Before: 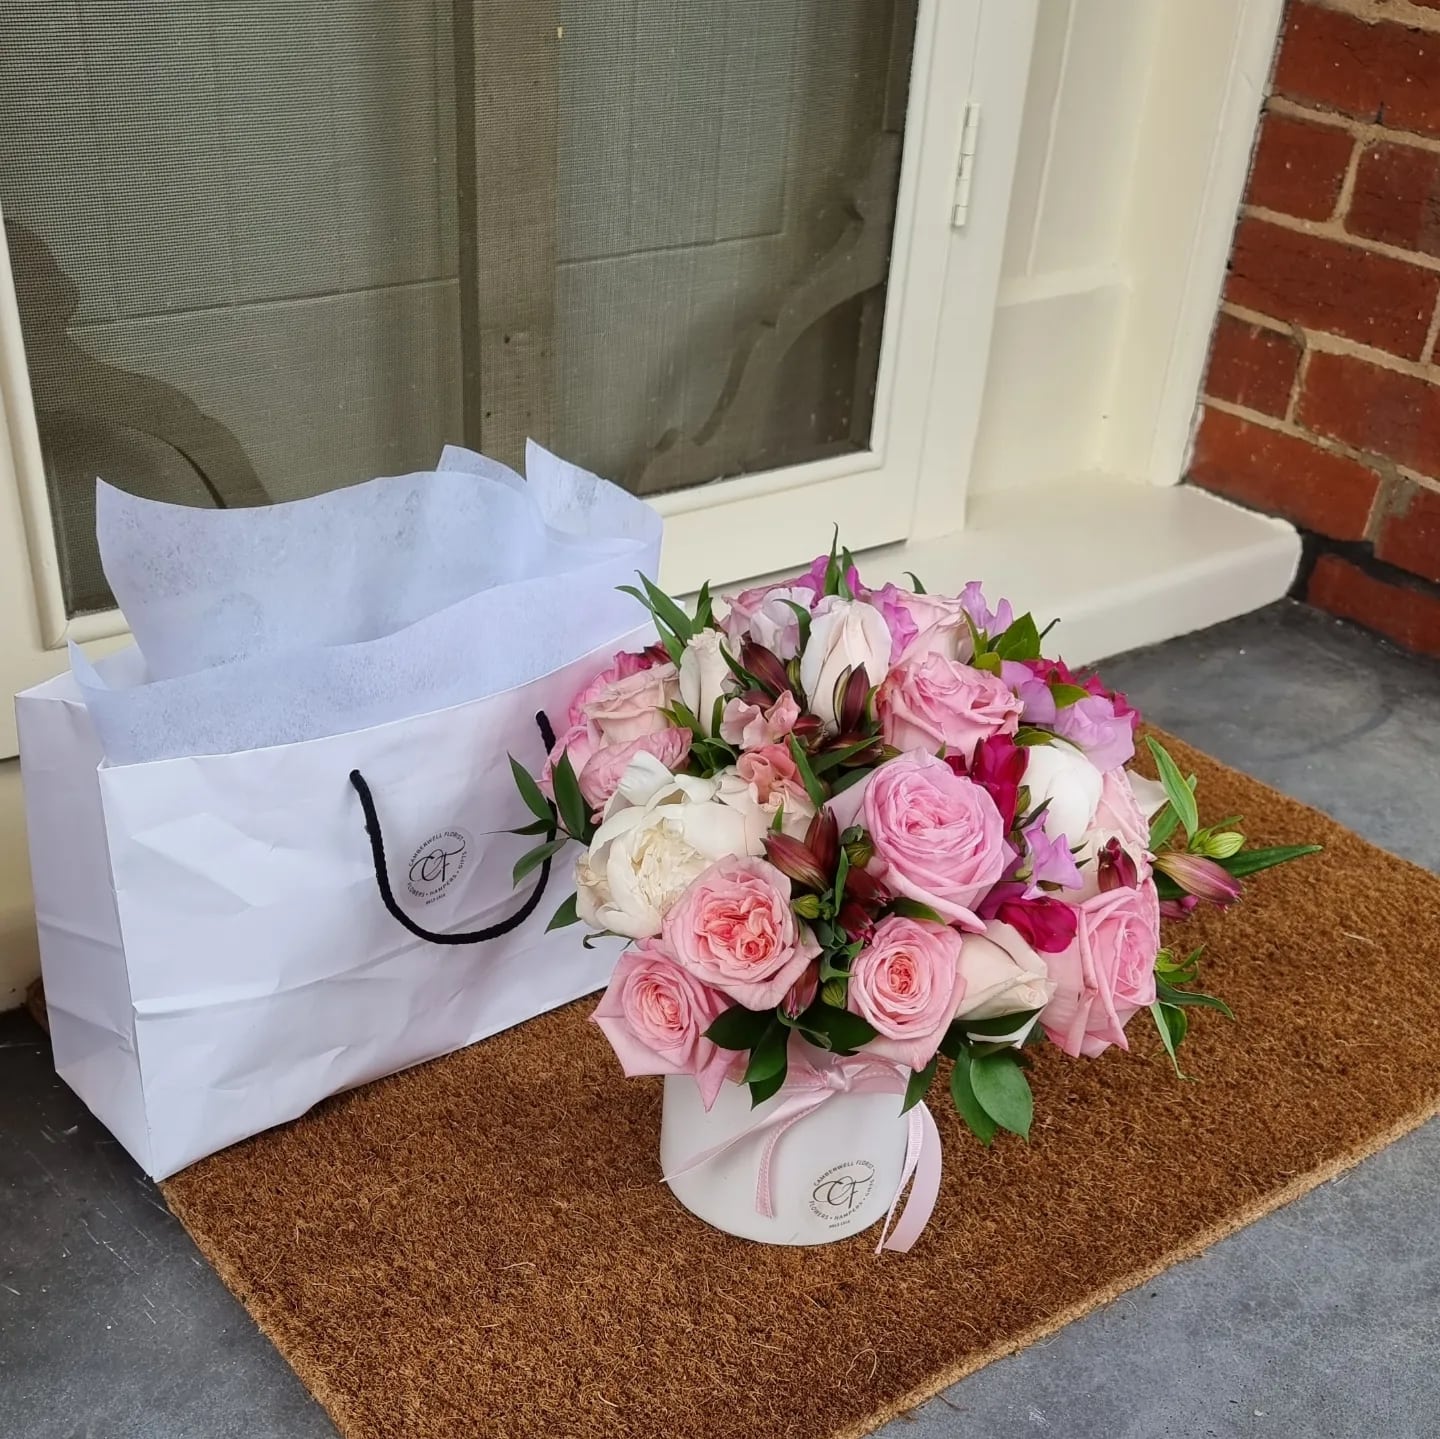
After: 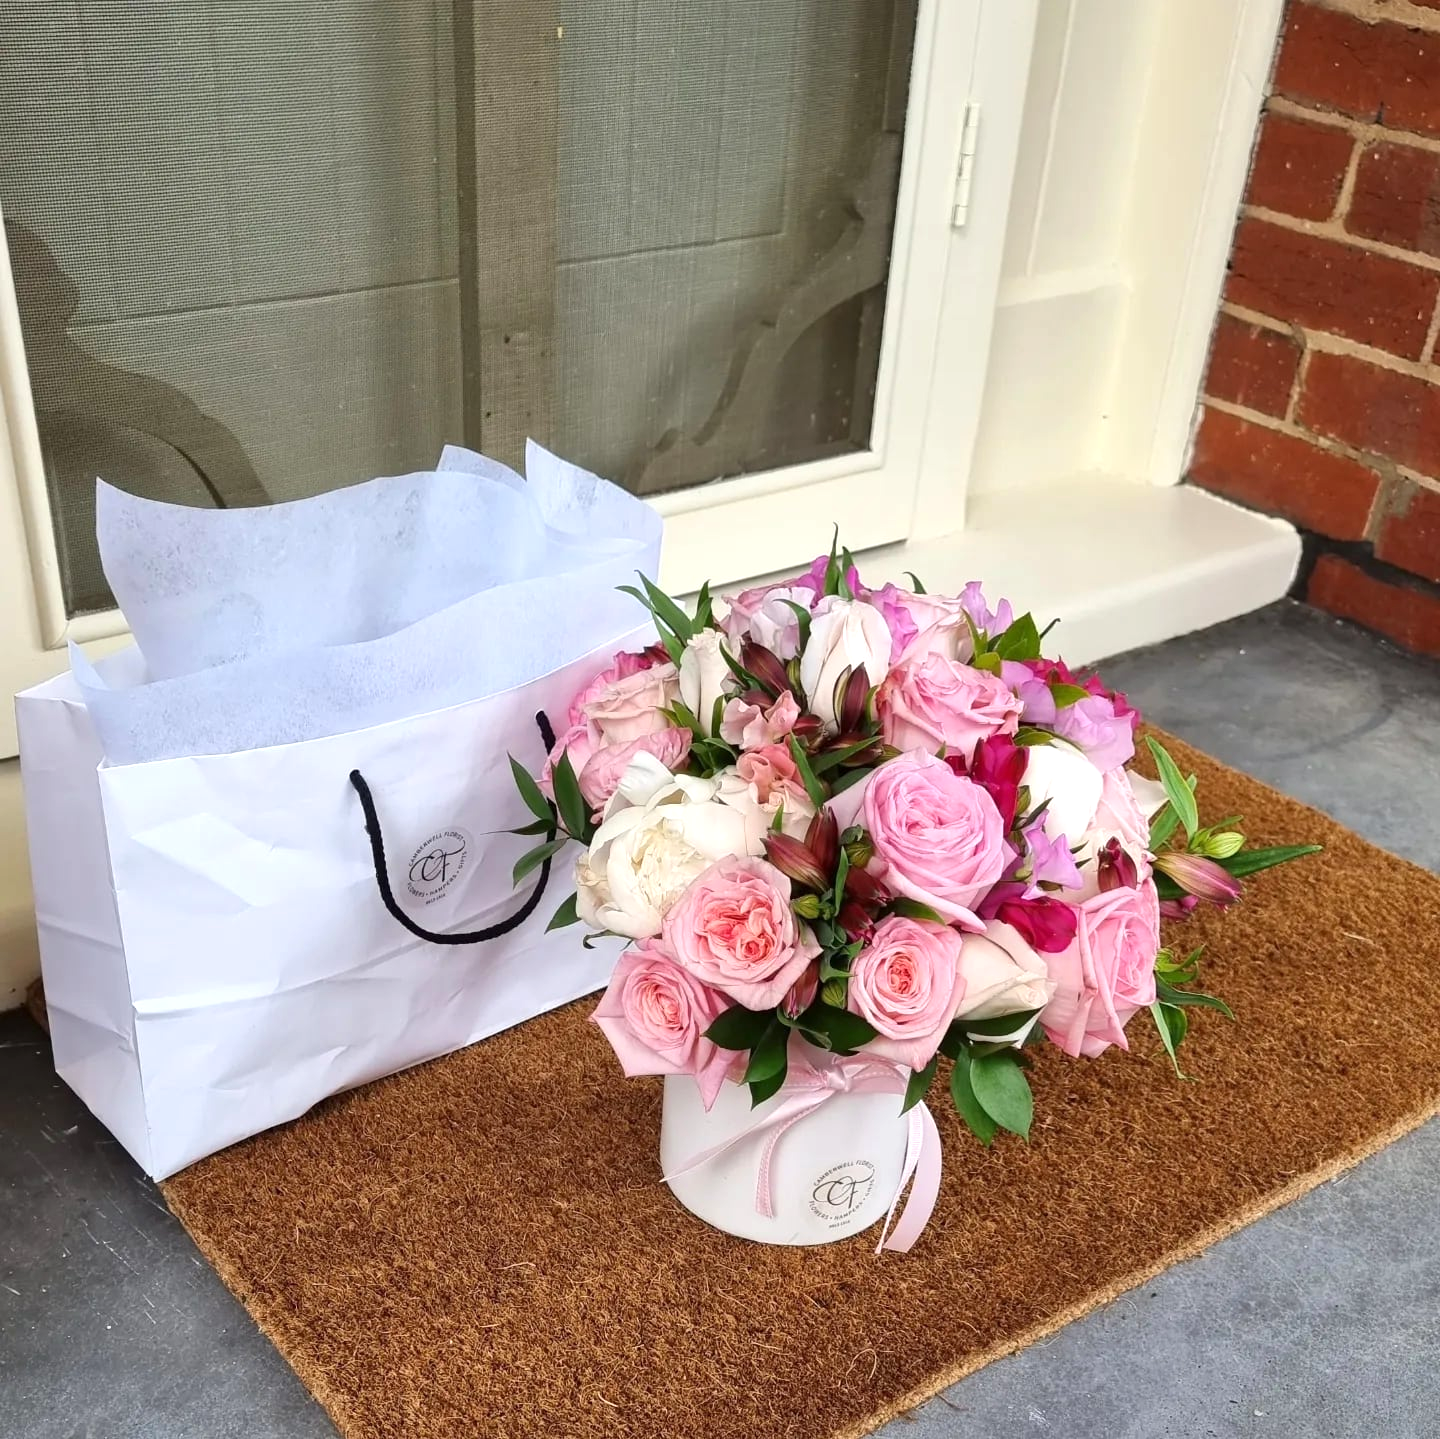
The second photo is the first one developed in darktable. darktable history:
exposure: exposure 0.515 EV, compensate exposure bias true, compensate highlight preservation false
